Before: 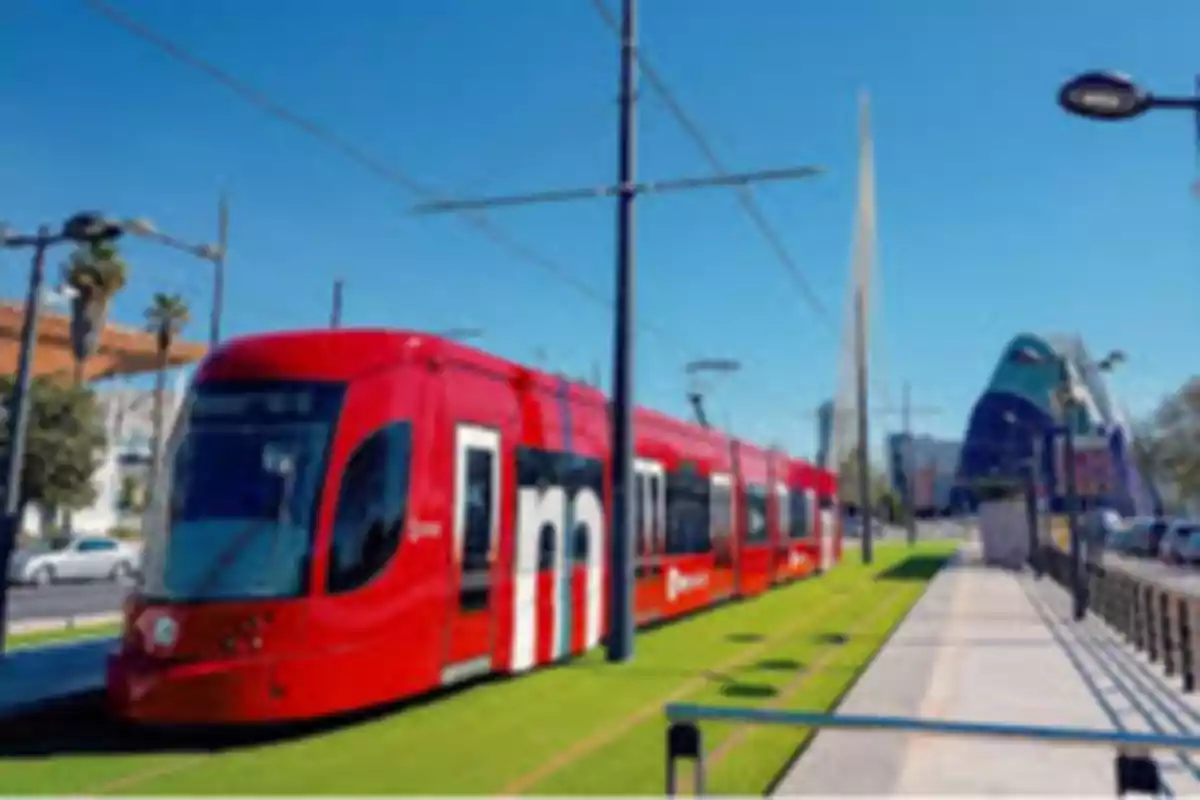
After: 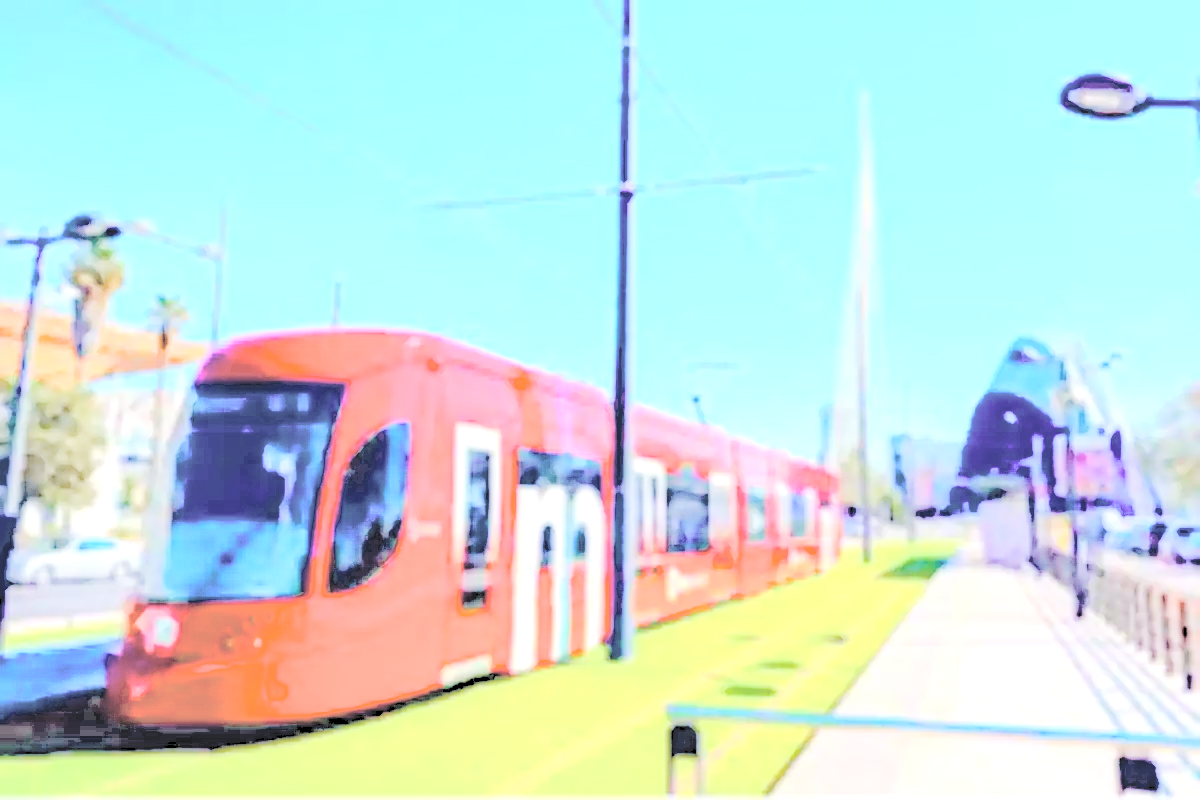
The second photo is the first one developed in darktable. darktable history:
sharpen: radius 1.872, amount 0.412, threshold 1.178
tone curve: curves: ch0 [(0, 0) (0.003, 0.003) (0.011, 0.014) (0.025, 0.033) (0.044, 0.06) (0.069, 0.096) (0.1, 0.132) (0.136, 0.174) (0.177, 0.226) (0.224, 0.282) (0.277, 0.352) (0.335, 0.435) (0.399, 0.524) (0.468, 0.615) (0.543, 0.695) (0.623, 0.771) (0.709, 0.835) (0.801, 0.894) (0.898, 0.944) (1, 1)], color space Lab, independent channels, preserve colors none
color balance rgb: perceptual saturation grading › global saturation 20%, perceptual saturation grading › highlights -49.277%, perceptual saturation grading › shadows 24.931%, global vibrance -8.1%, contrast -13.64%, saturation formula JzAzBz (2021)
exposure: black level correction 0, exposure 1.456 EV, compensate highlight preservation false
local contrast: shadows 92%, midtone range 0.497
contrast brightness saturation: brightness 0.985
haze removal: adaptive false
